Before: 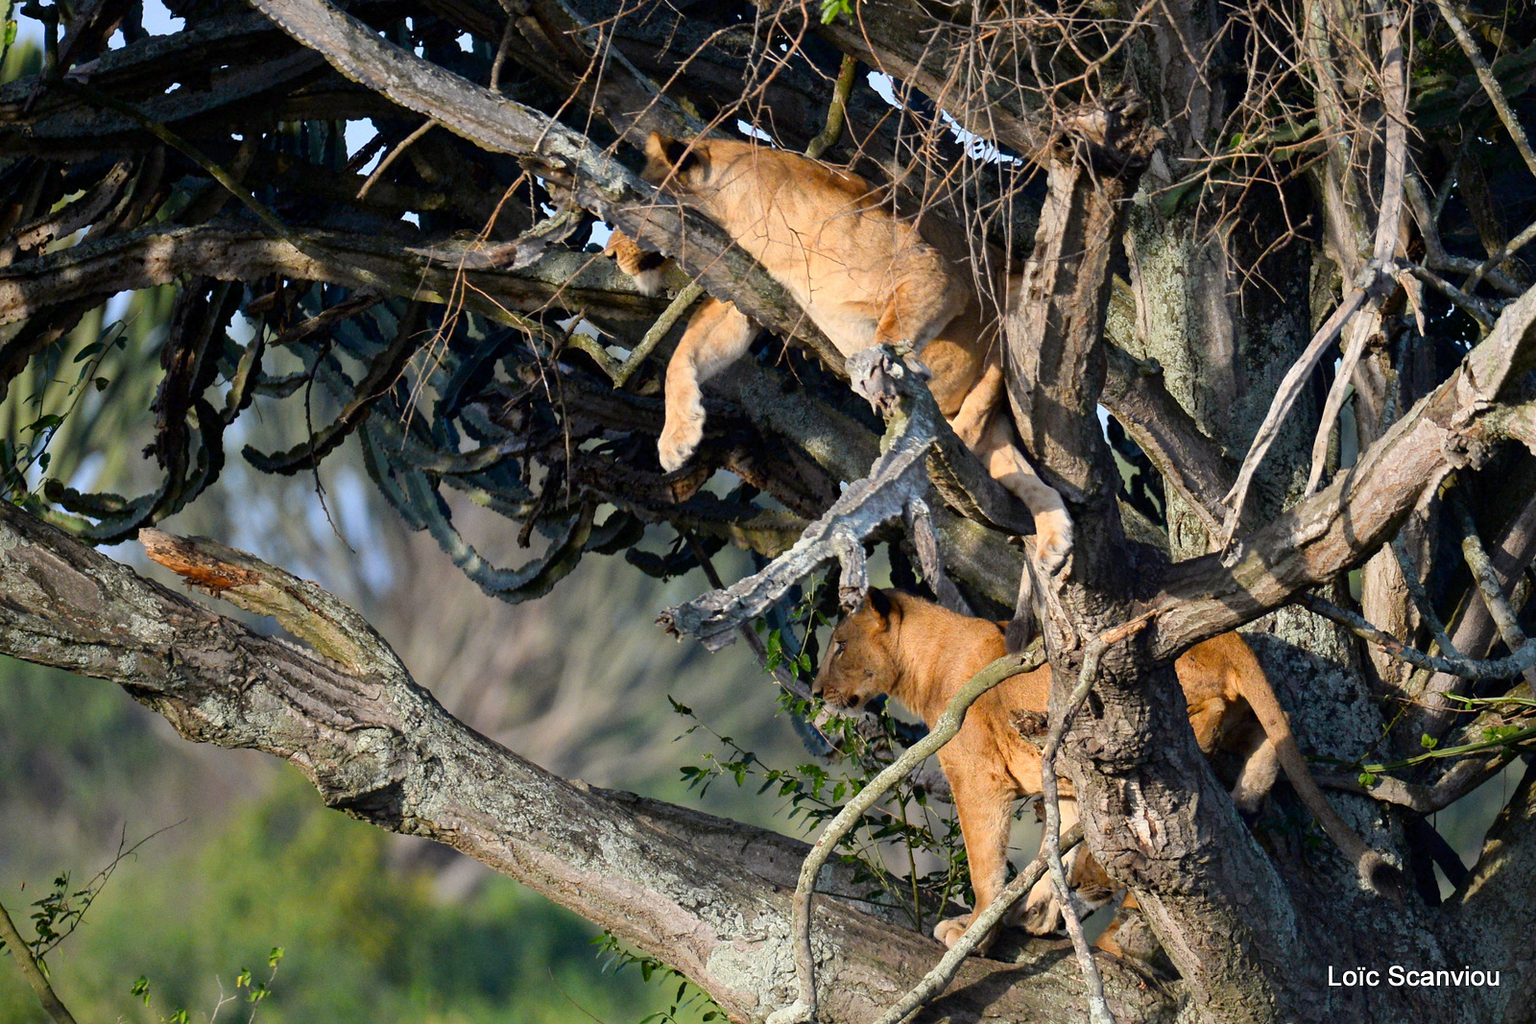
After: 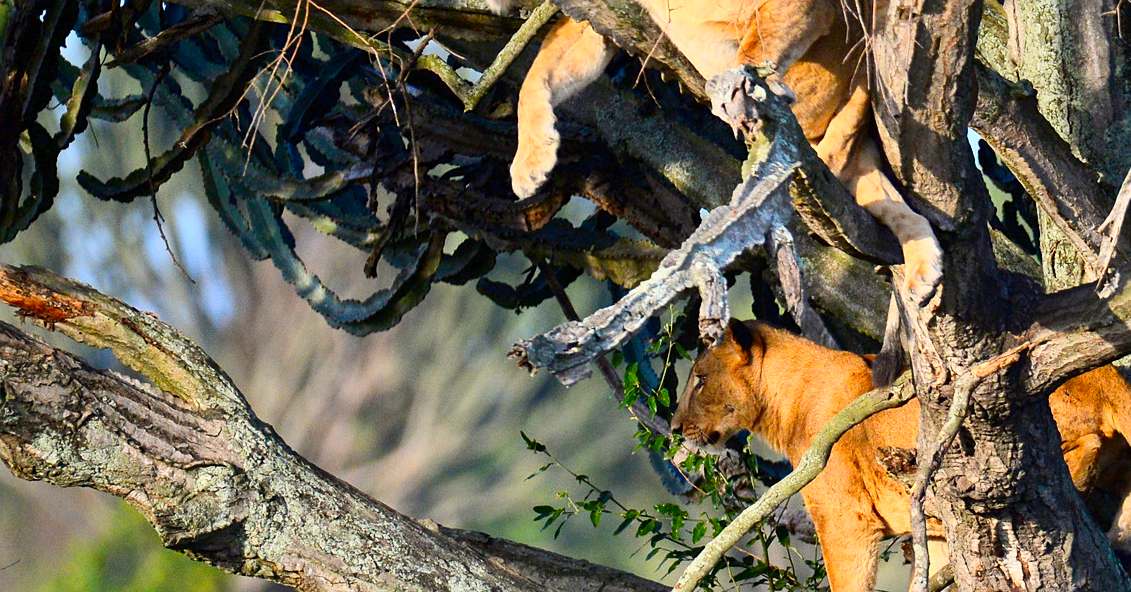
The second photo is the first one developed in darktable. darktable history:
sharpen: radius 1.29, amount 0.306, threshold 0.206
crop: left 10.96%, top 27.505%, right 18.291%, bottom 16.947%
color correction: highlights b* 0.048, saturation 1.14
contrast brightness saturation: contrast 0.228, brightness 0.111, saturation 0.289
